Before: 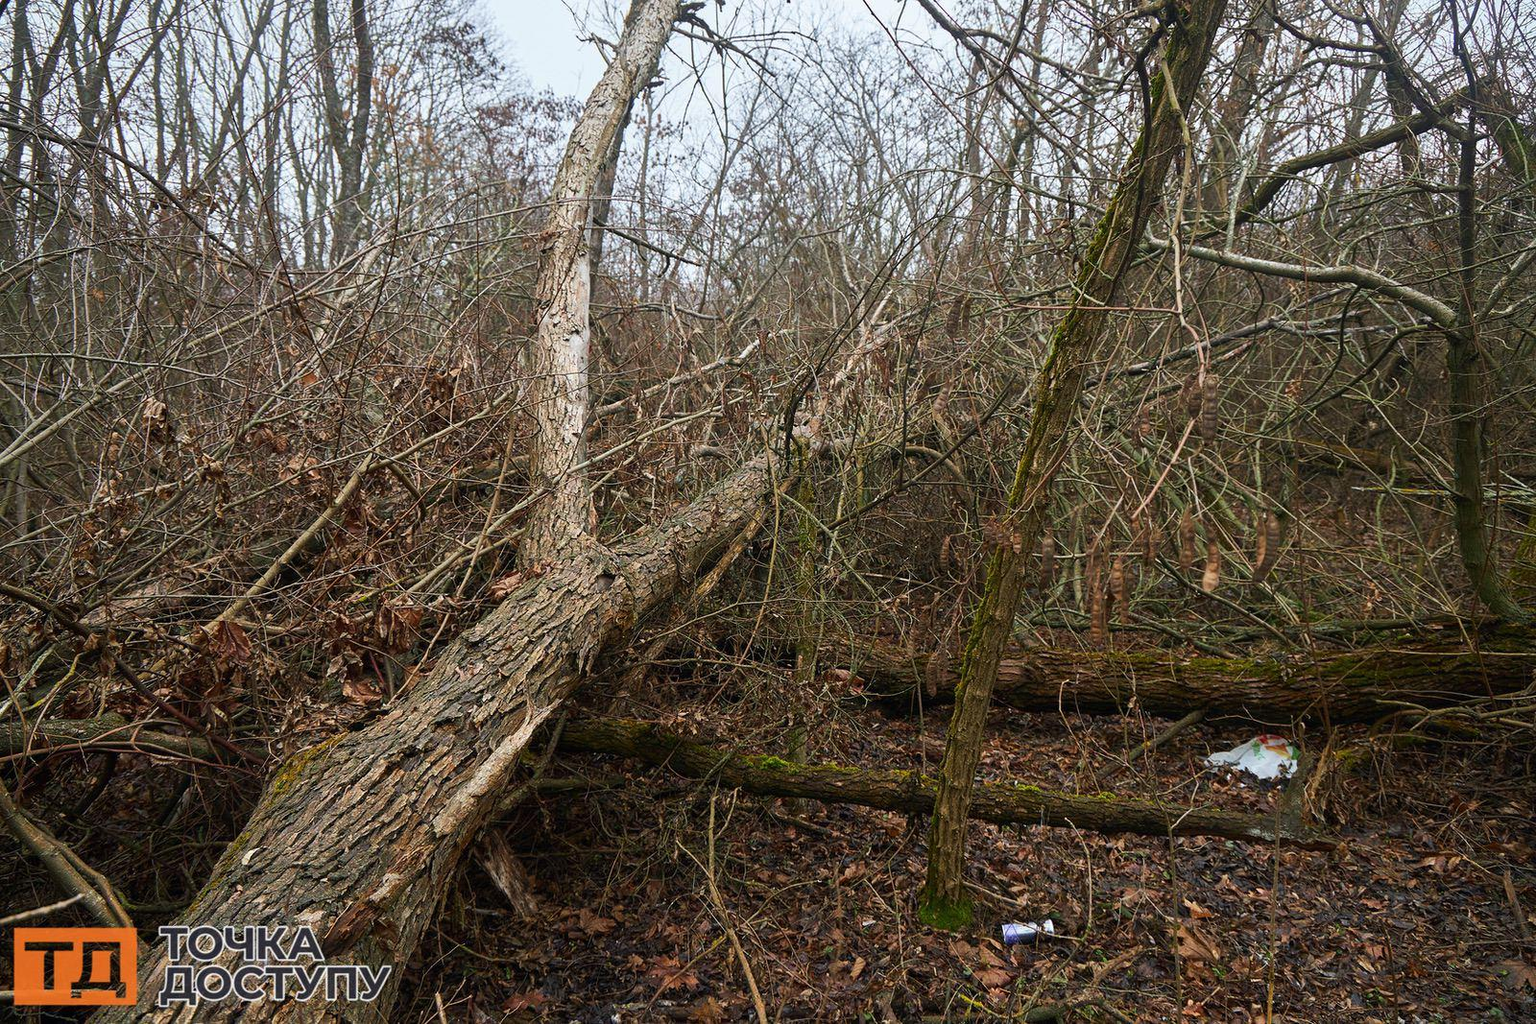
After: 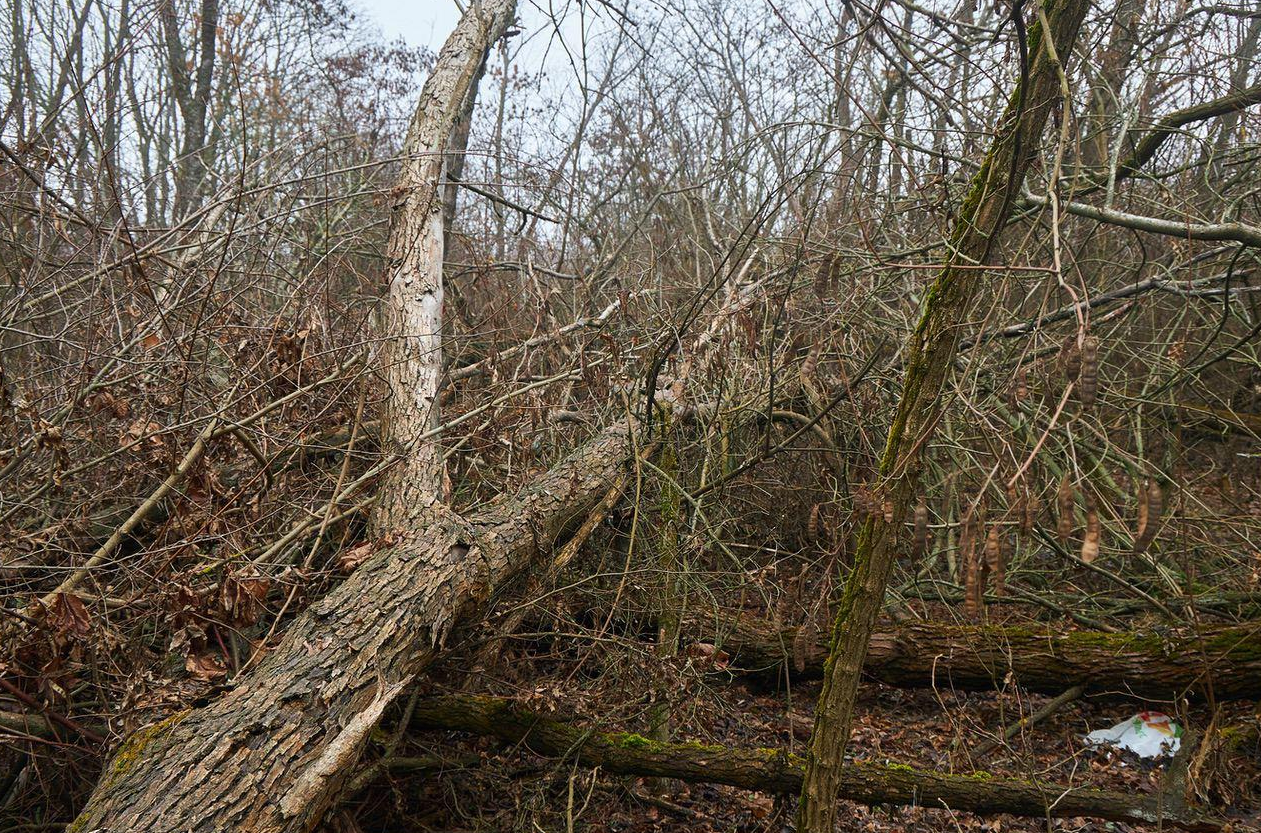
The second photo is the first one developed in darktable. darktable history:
white balance: emerald 1
crop and rotate: left 10.77%, top 5.1%, right 10.41%, bottom 16.76%
